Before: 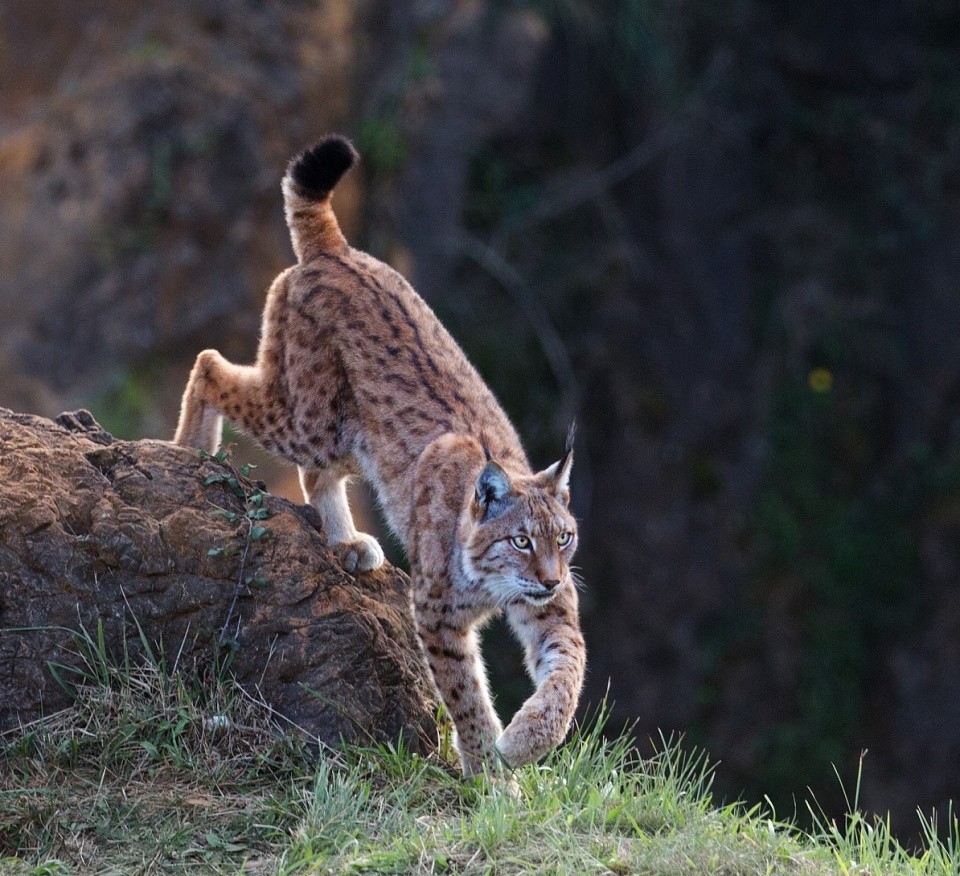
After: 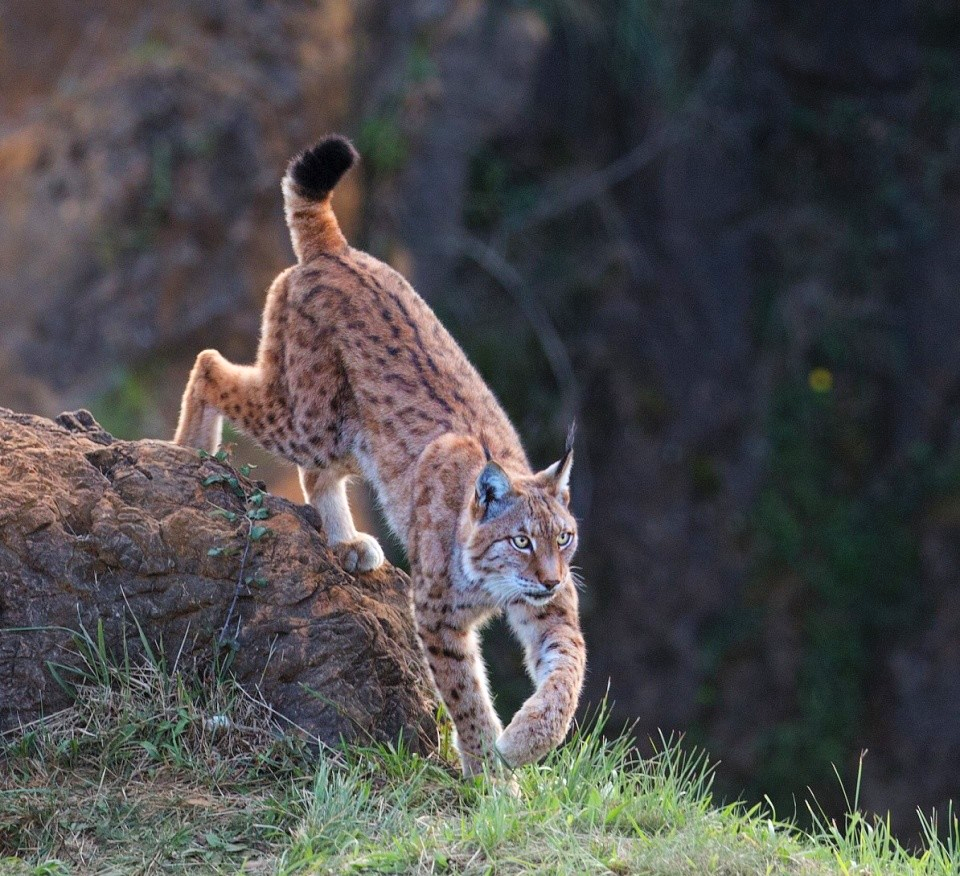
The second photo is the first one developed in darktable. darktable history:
contrast brightness saturation: brightness 0.095, saturation 0.19
